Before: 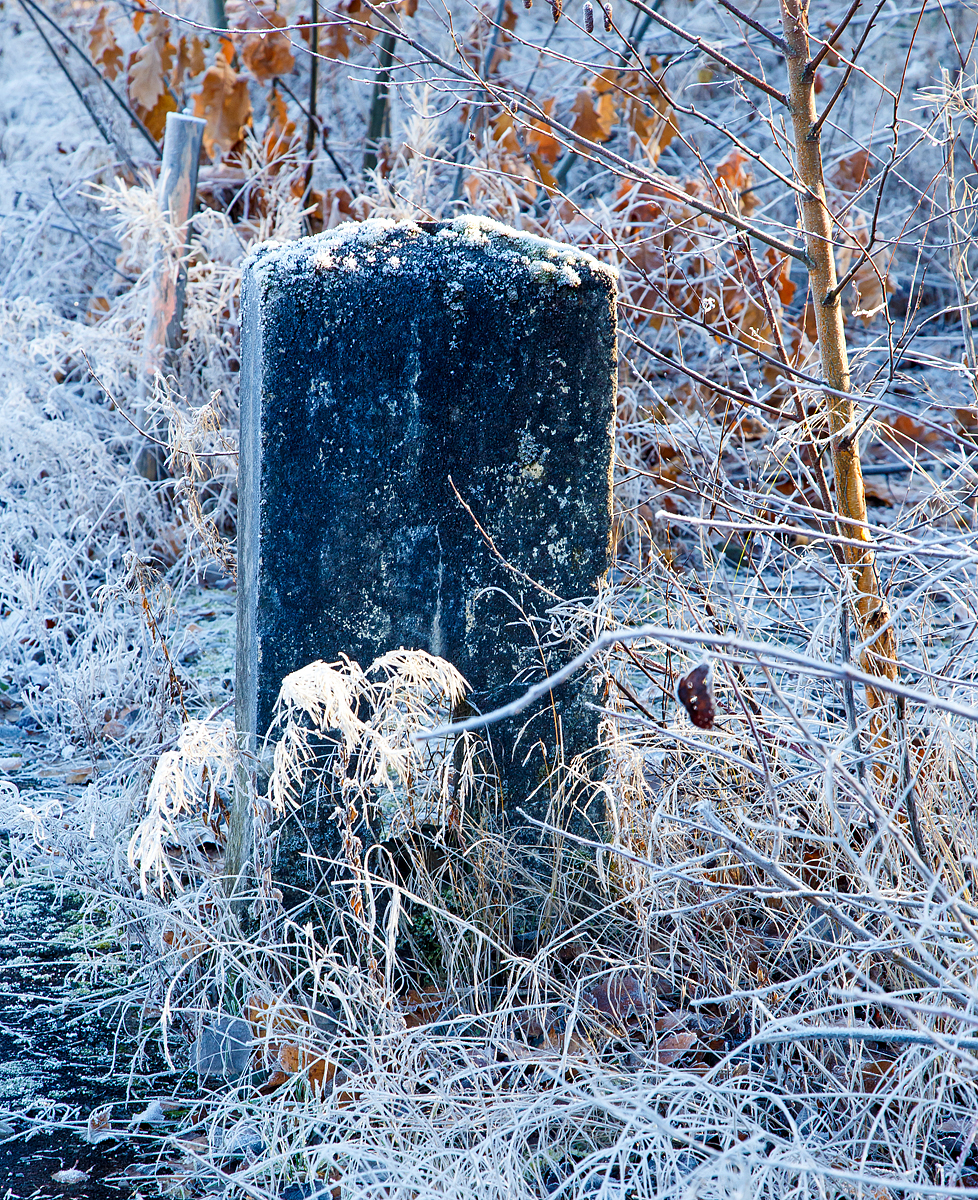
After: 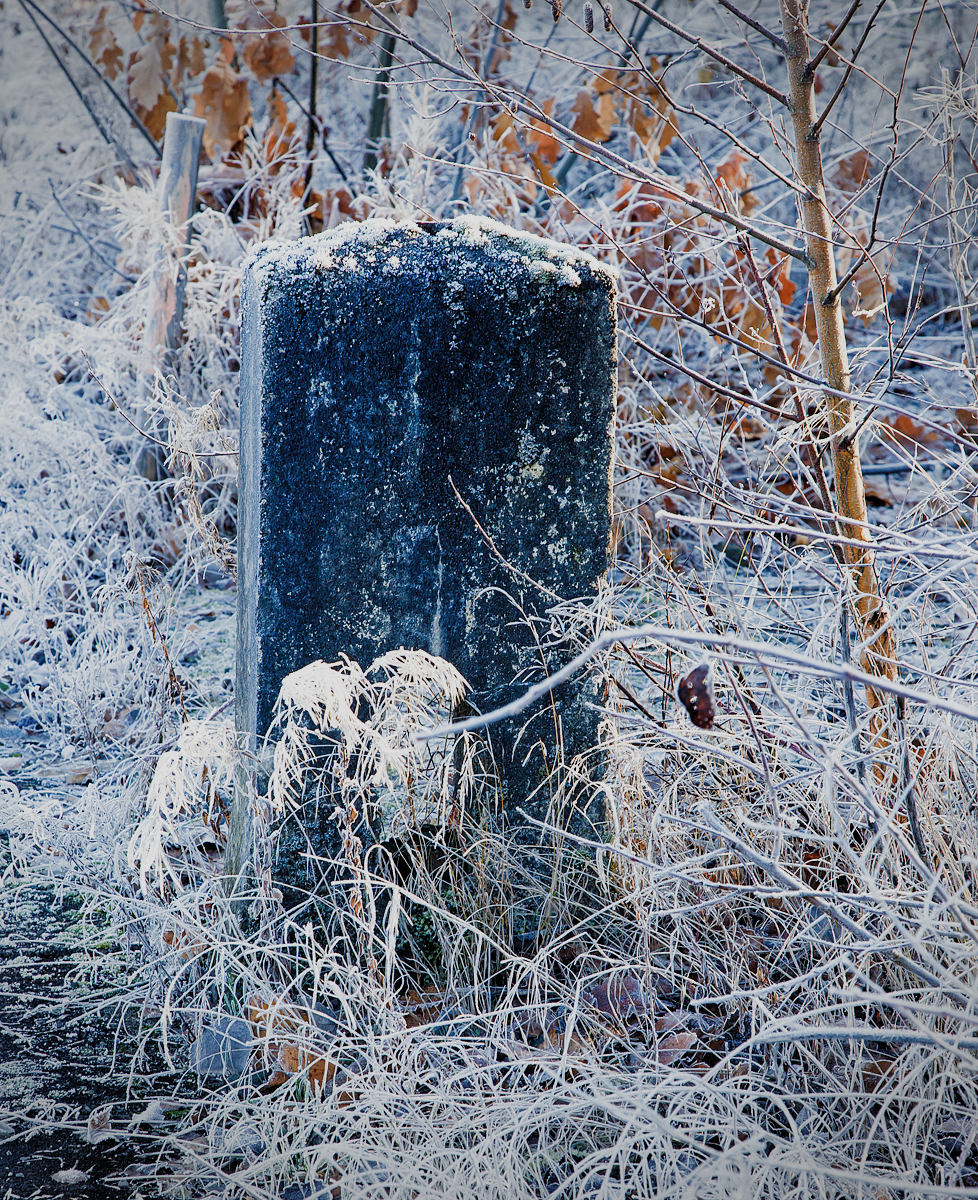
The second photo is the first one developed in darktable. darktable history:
filmic rgb: black relative exposure -7.65 EV, white relative exposure 4.56 EV, hardness 3.61, preserve chrominance RGB euclidean norm (legacy), color science v4 (2020)
vignetting: fall-off start 75.29%, brightness -0.401, saturation -0.289, width/height ratio 1.082, dithering 8-bit output
